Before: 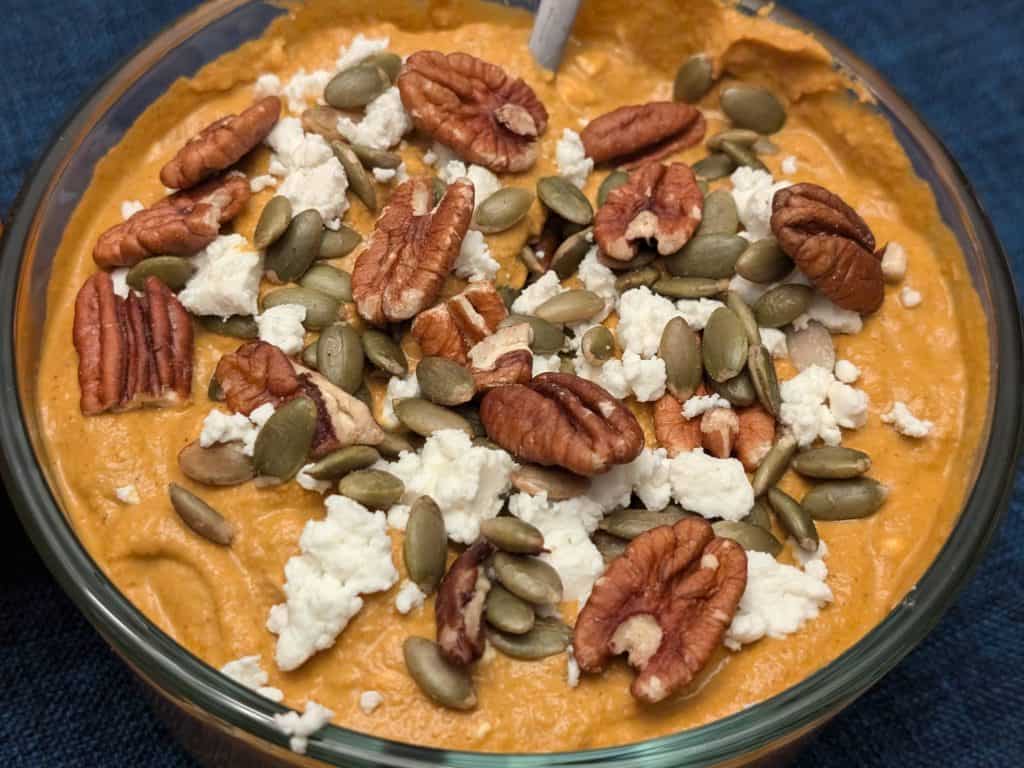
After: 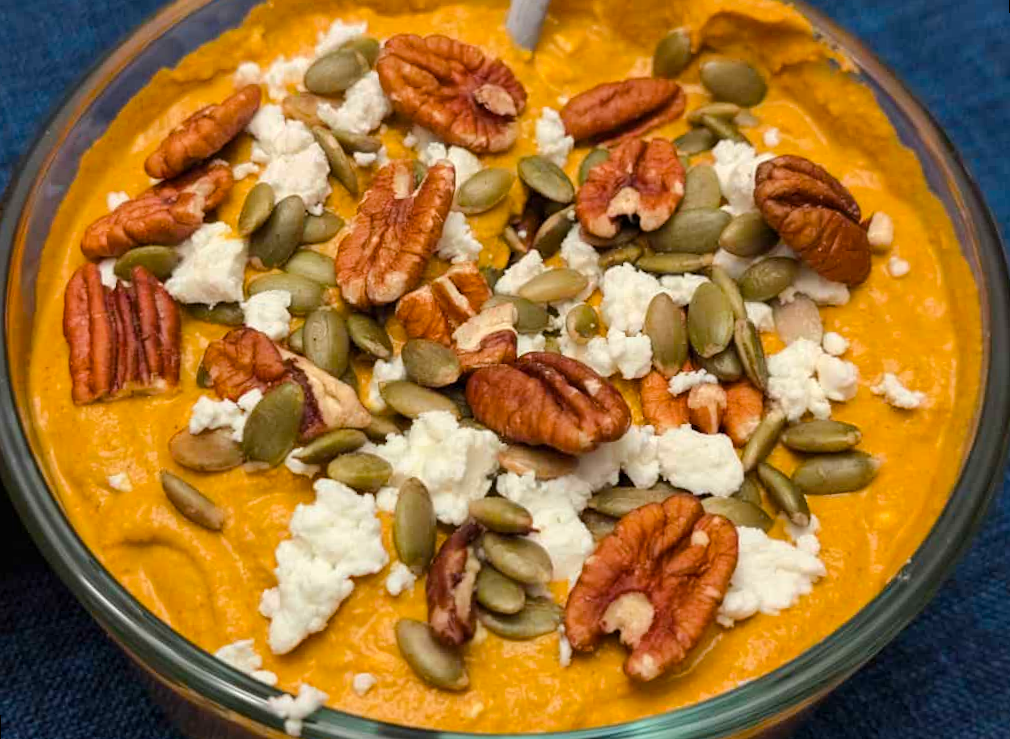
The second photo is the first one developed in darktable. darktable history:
rotate and perspective: rotation -1.32°, lens shift (horizontal) -0.031, crop left 0.015, crop right 0.985, crop top 0.047, crop bottom 0.982
color balance rgb: perceptual saturation grading › global saturation 25%, perceptual brilliance grading › mid-tones 10%, perceptual brilliance grading › shadows 15%, global vibrance 20%
